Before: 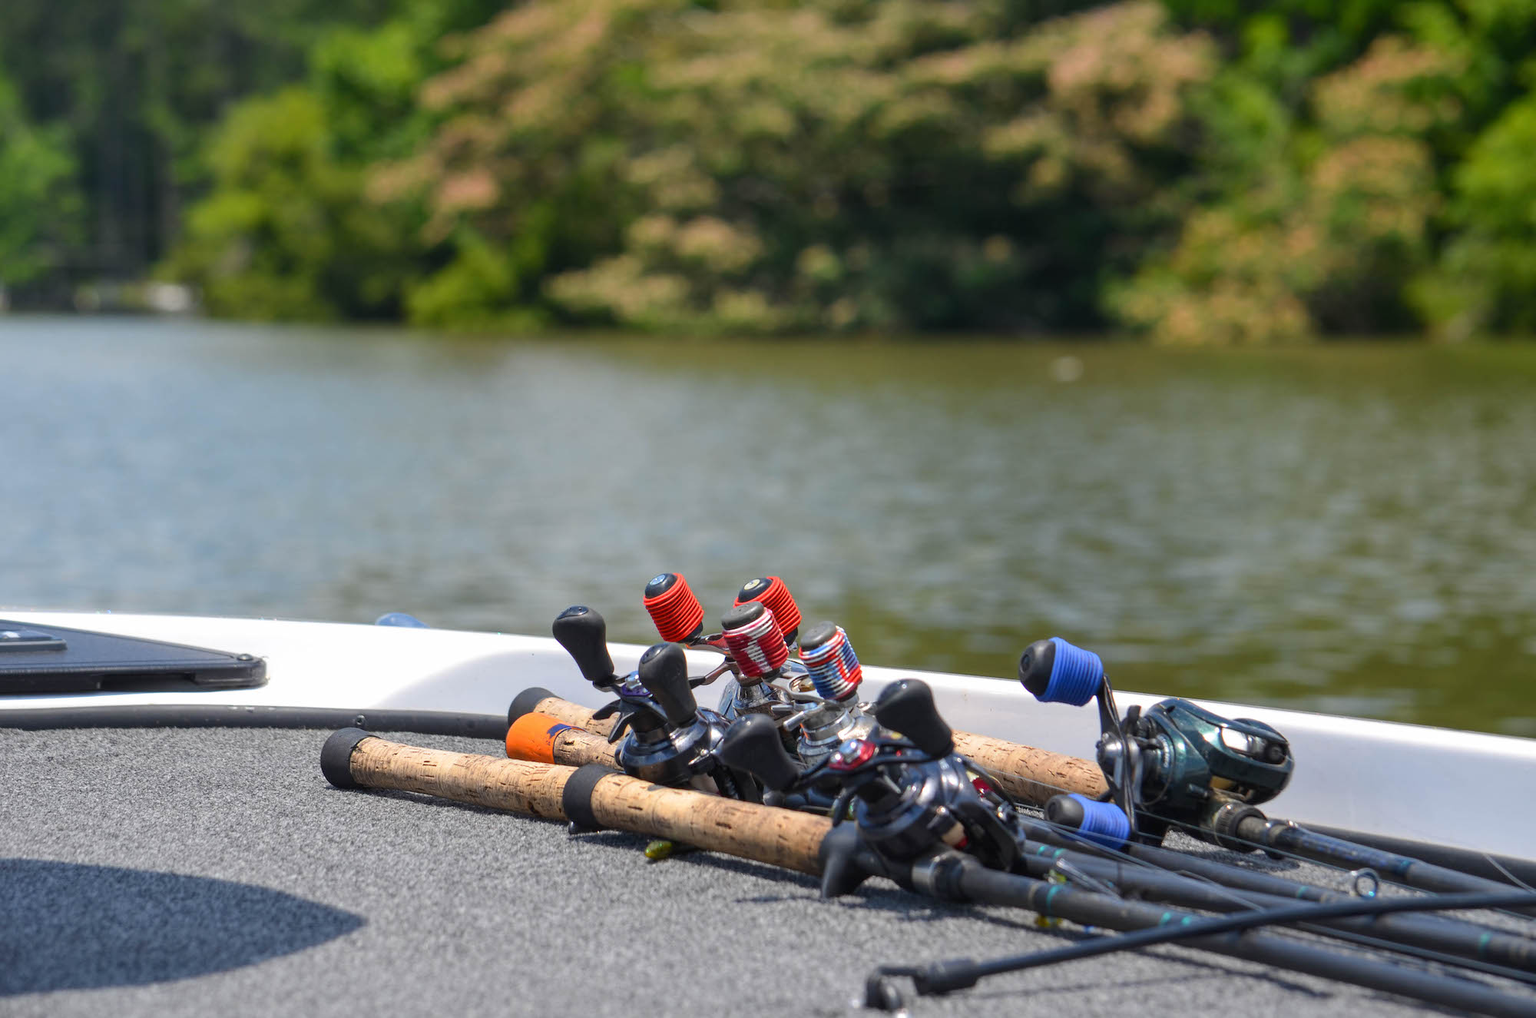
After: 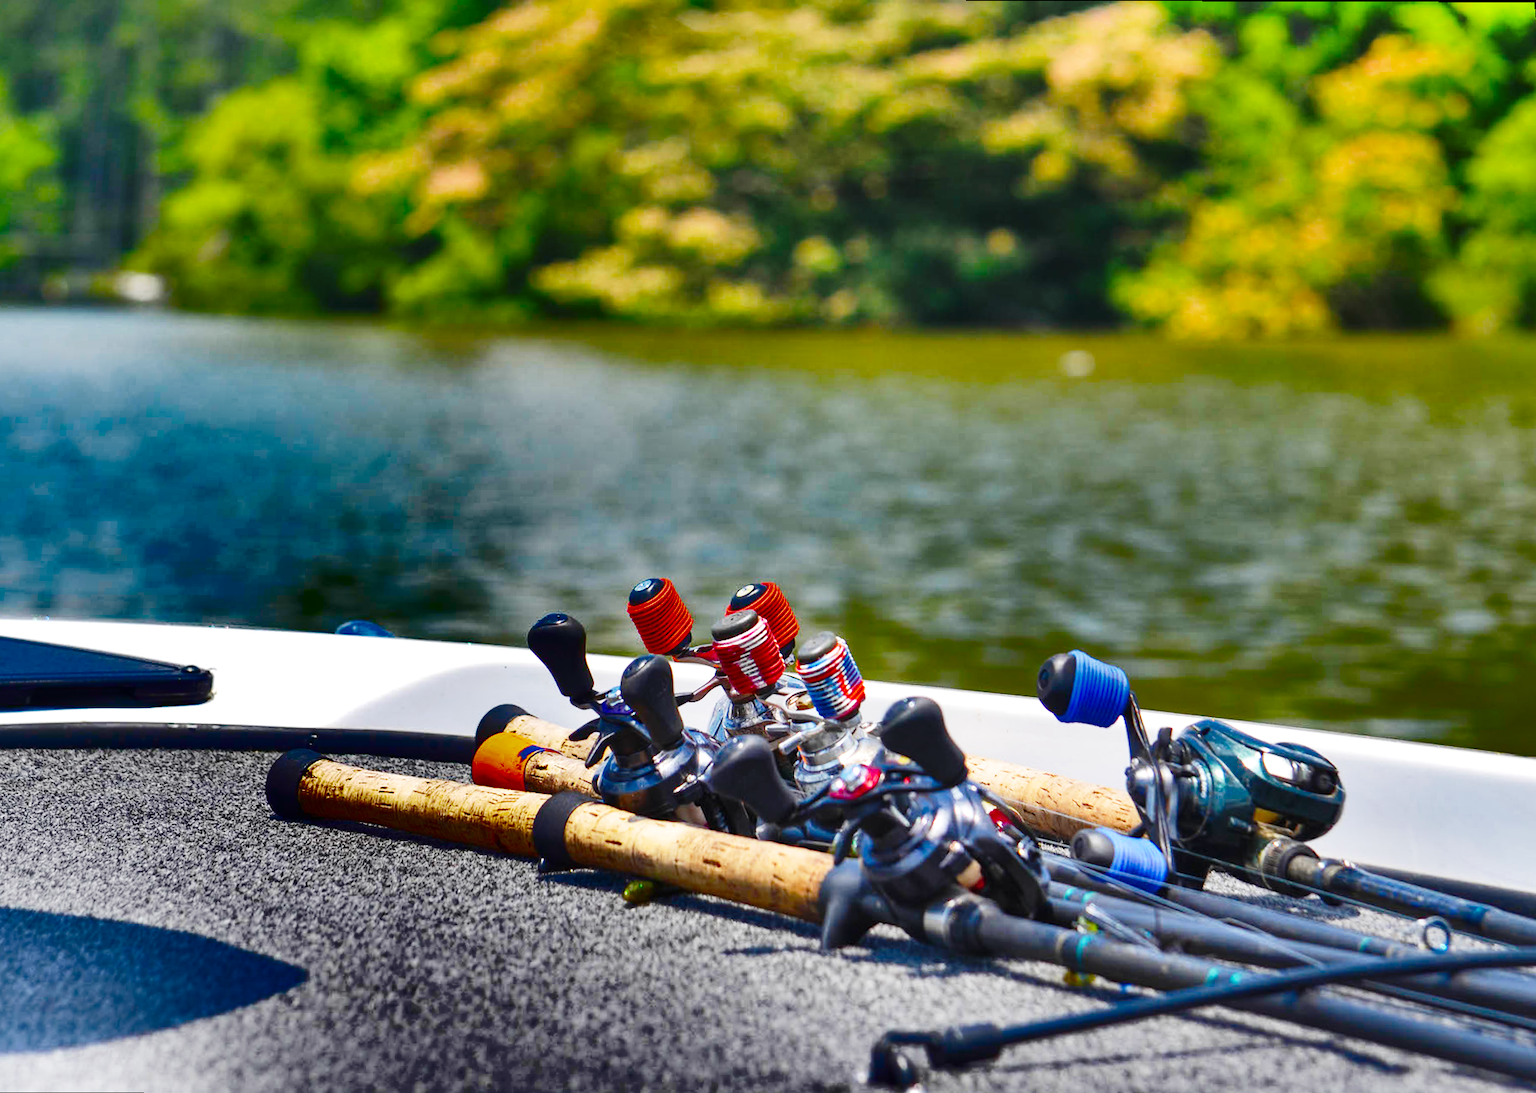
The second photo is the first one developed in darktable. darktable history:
color balance rgb: perceptual saturation grading › global saturation 25%, global vibrance 20%
shadows and highlights: radius 123.98, shadows 100, white point adjustment -3, highlights -100, highlights color adjustment 89.84%, soften with gaussian
base curve: curves: ch0 [(0, 0) (0.028, 0.03) (0.121, 0.232) (0.46, 0.748) (0.859, 0.968) (1, 1)], preserve colors none
rotate and perspective: rotation 0.215°, lens shift (vertical) -0.139, crop left 0.069, crop right 0.939, crop top 0.002, crop bottom 0.996
exposure: exposure 0.574 EV, compensate highlight preservation false
